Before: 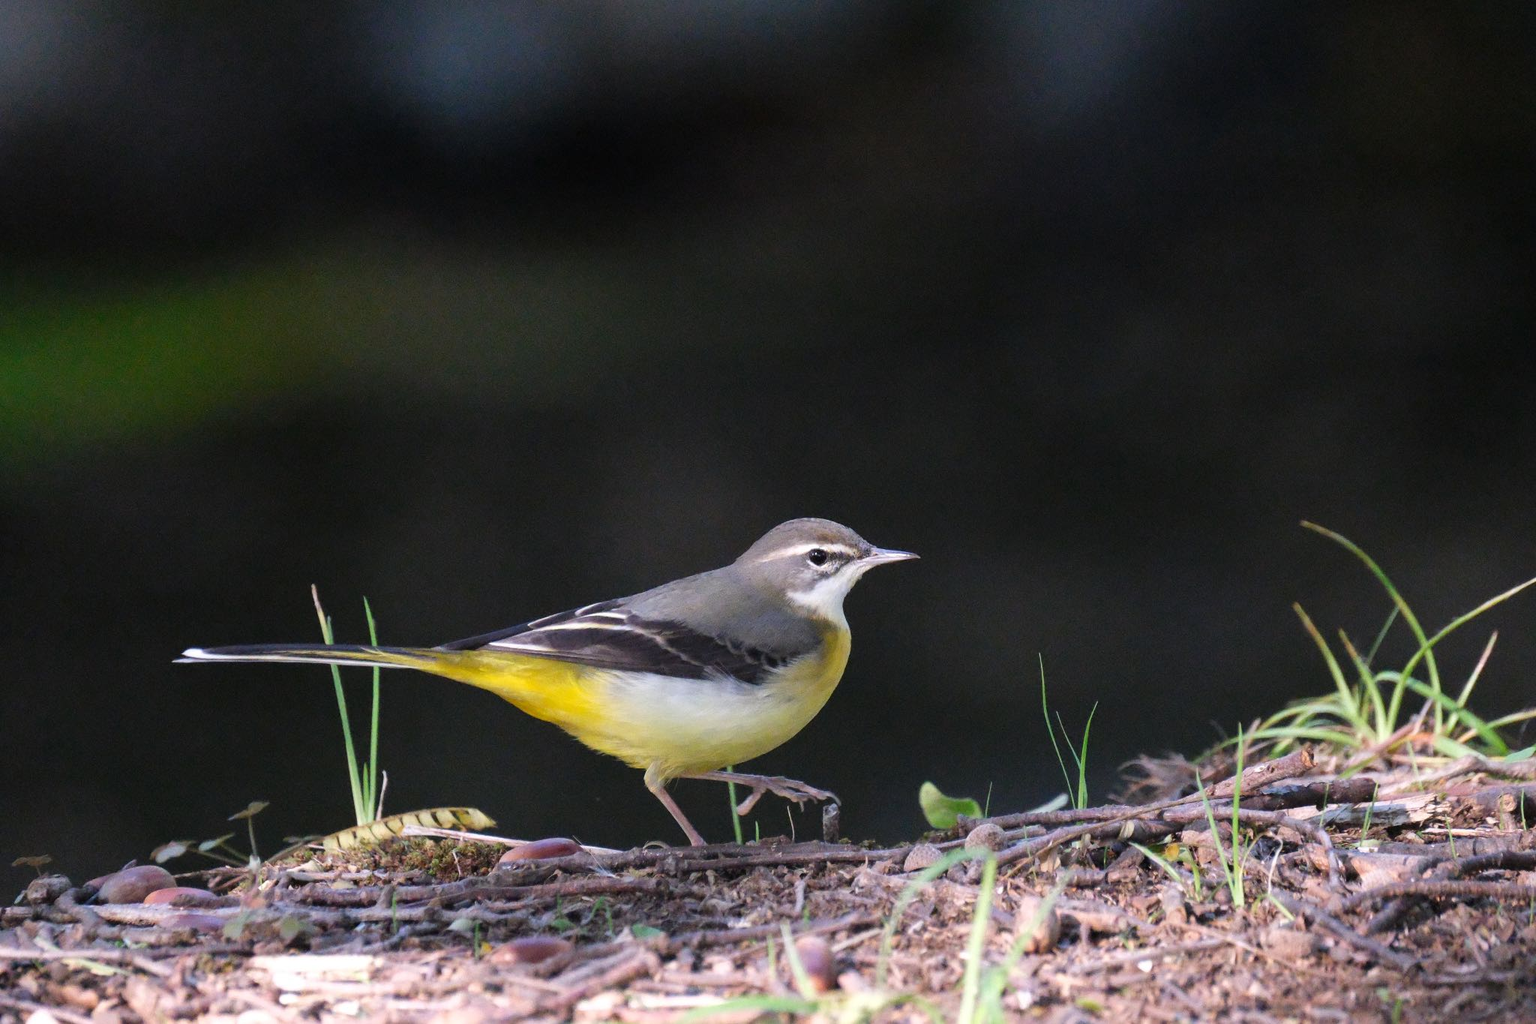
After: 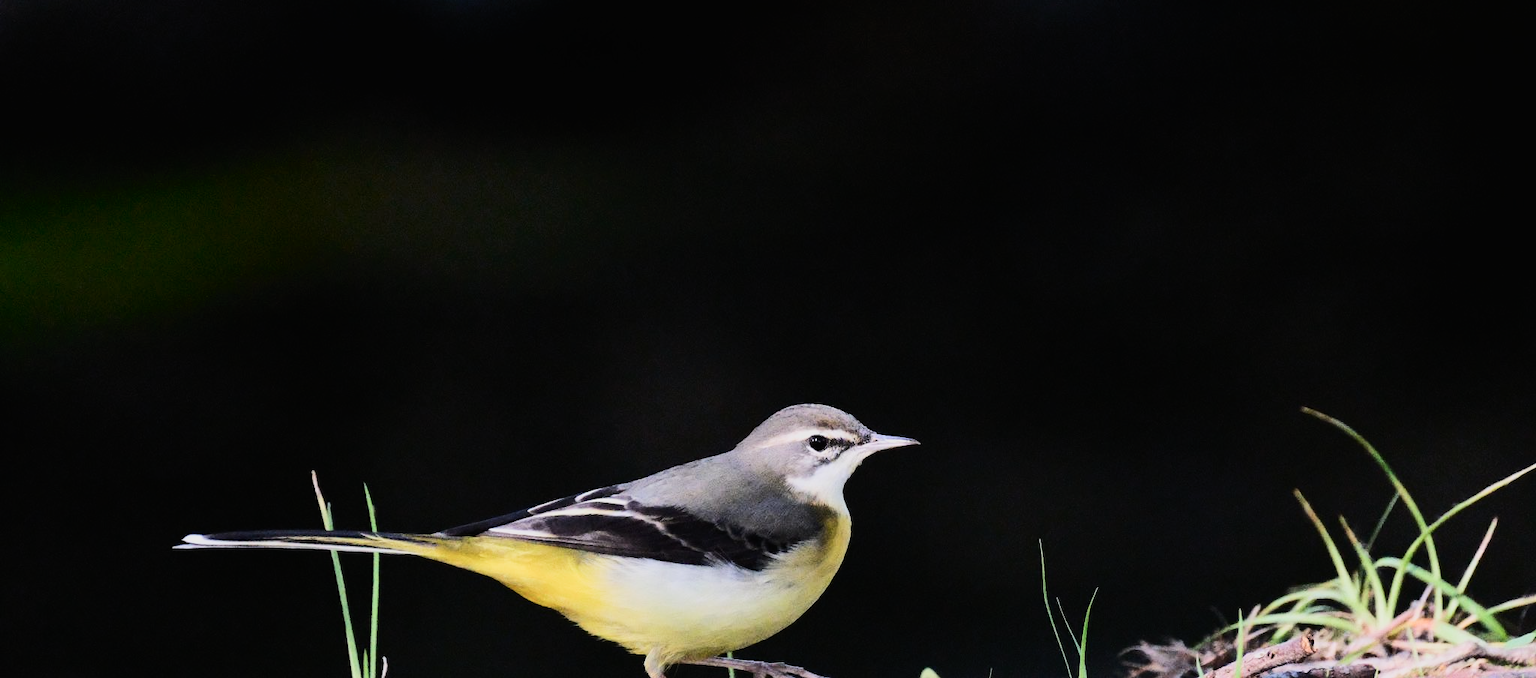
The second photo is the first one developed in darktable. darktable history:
crop: top 11.18%, bottom 22.59%
filmic rgb: black relative exposure -7.98 EV, white relative exposure 4.06 EV, hardness 4.11, contrast 1.36, preserve chrominance RGB euclidean norm, color science v5 (2021), contrast in shadows safe, contrast in highlights safe
tone curve: curves: ch0 [(0, 0) (0.003, 0.008) (0.011, 0.011) (0.025, 0.018) (0.044, 0.028) (0.069, 0.039) (0.1, 0.056) (0.136, 0.081) (0.177, 0.118) (0.224, 0.164) (0.277, 0.223) (0.335, 0.3) (0.399, 0.399) (0.468, 0.51) (0.543, 0.618) (0.623, 0.71) (0.709, 0.79) (0.801, 0.865) (0.898, 0.93) (1, 1)], color space Lab, independent channels, preserve colors none
